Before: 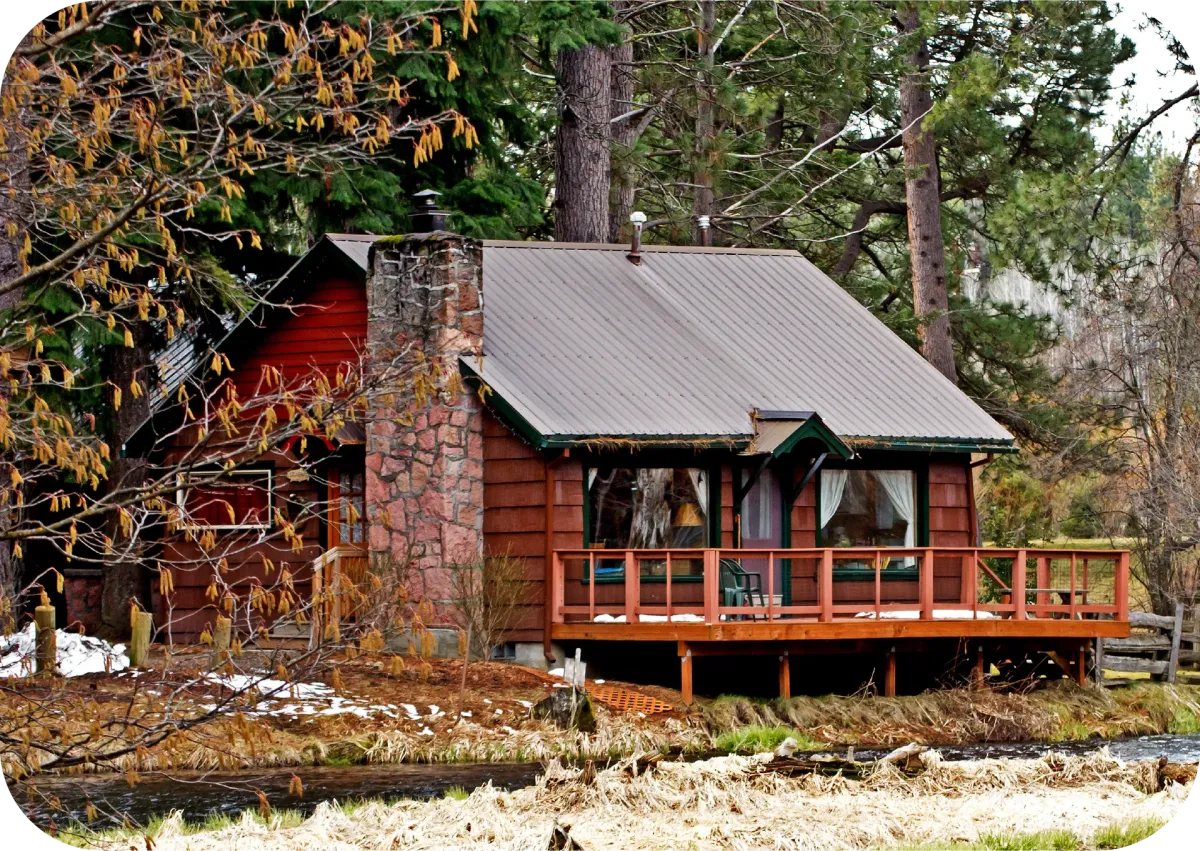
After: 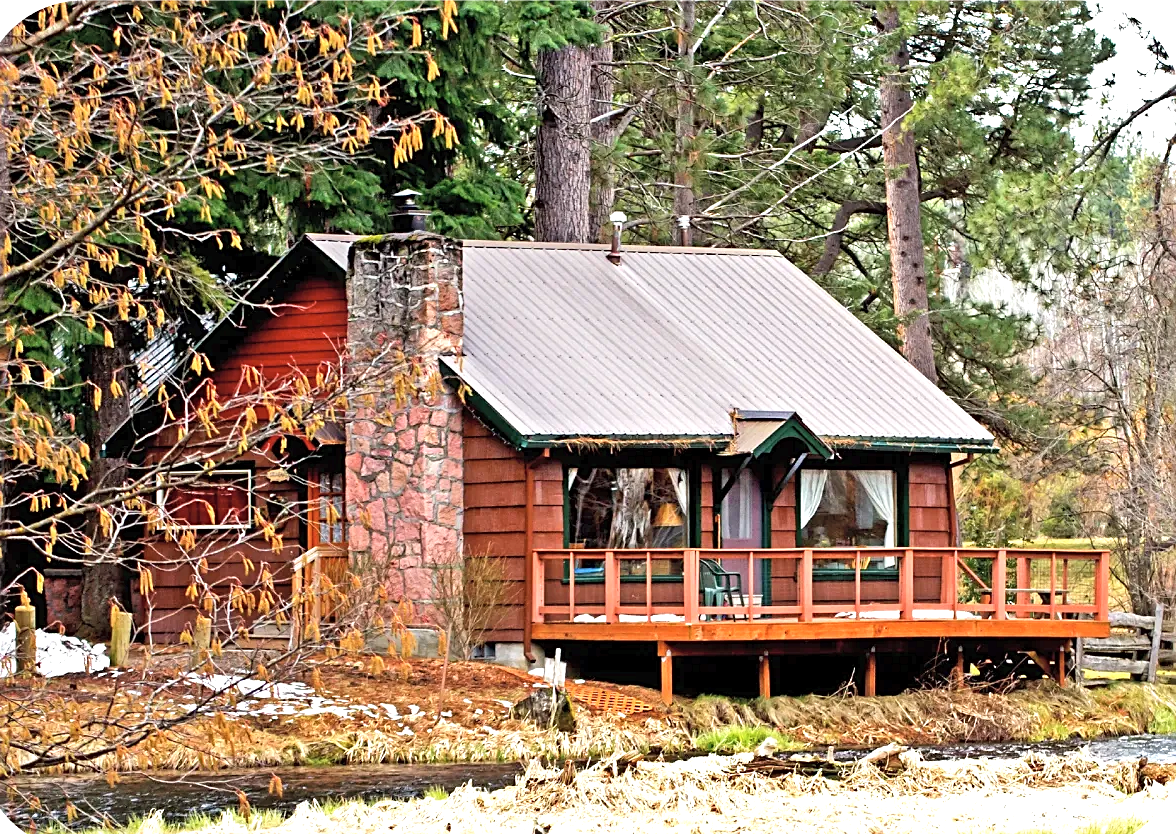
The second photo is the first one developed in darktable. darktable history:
exposure: exposure 0.775 EV, compensate exposure bias true, compensate highlight preservation false
contrast brightness saturation: brightness 0.142
sharpen: on, module defaults
crop: left 1.668%, right 0.282%, bottom 1.946%
